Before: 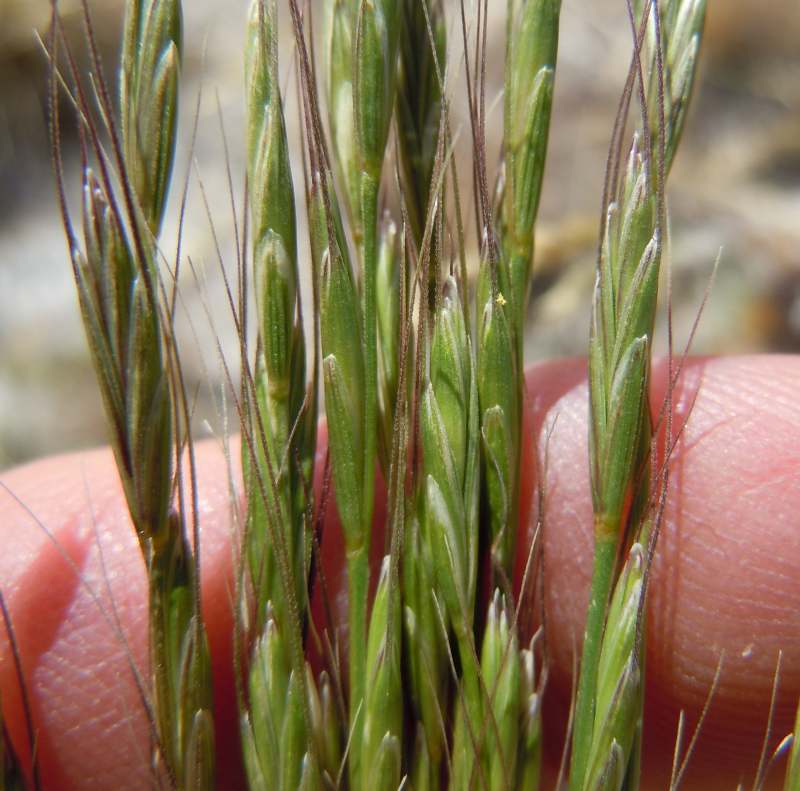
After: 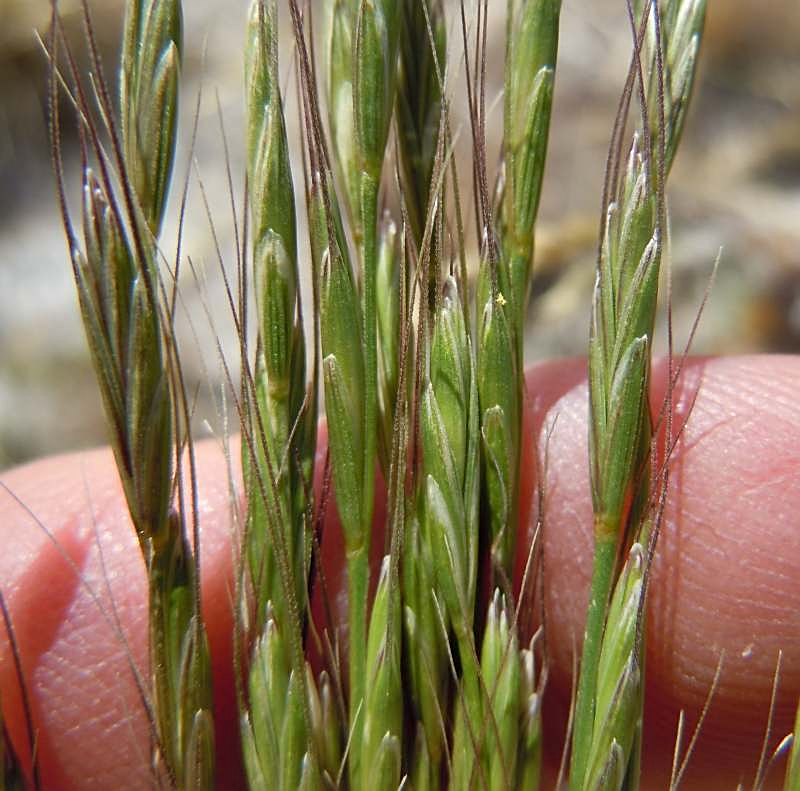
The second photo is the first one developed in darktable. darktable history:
shadows and highlights: white point adjustment 0.163, highlights -70.76, soften with gaussian
sharpen: on, module defaults
